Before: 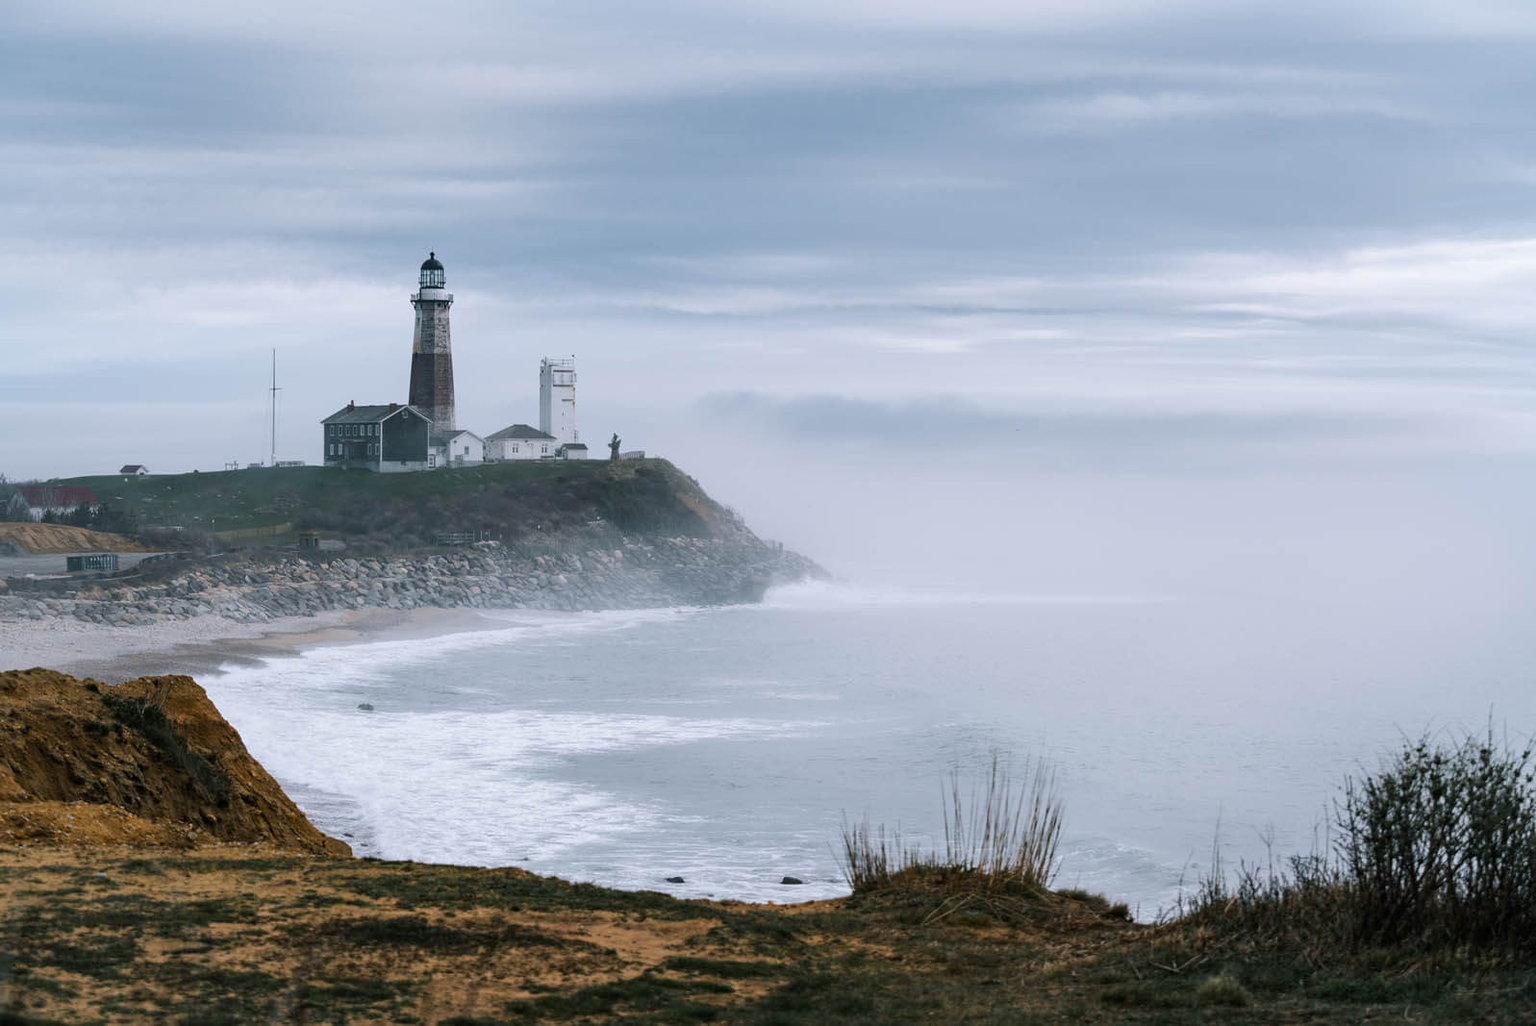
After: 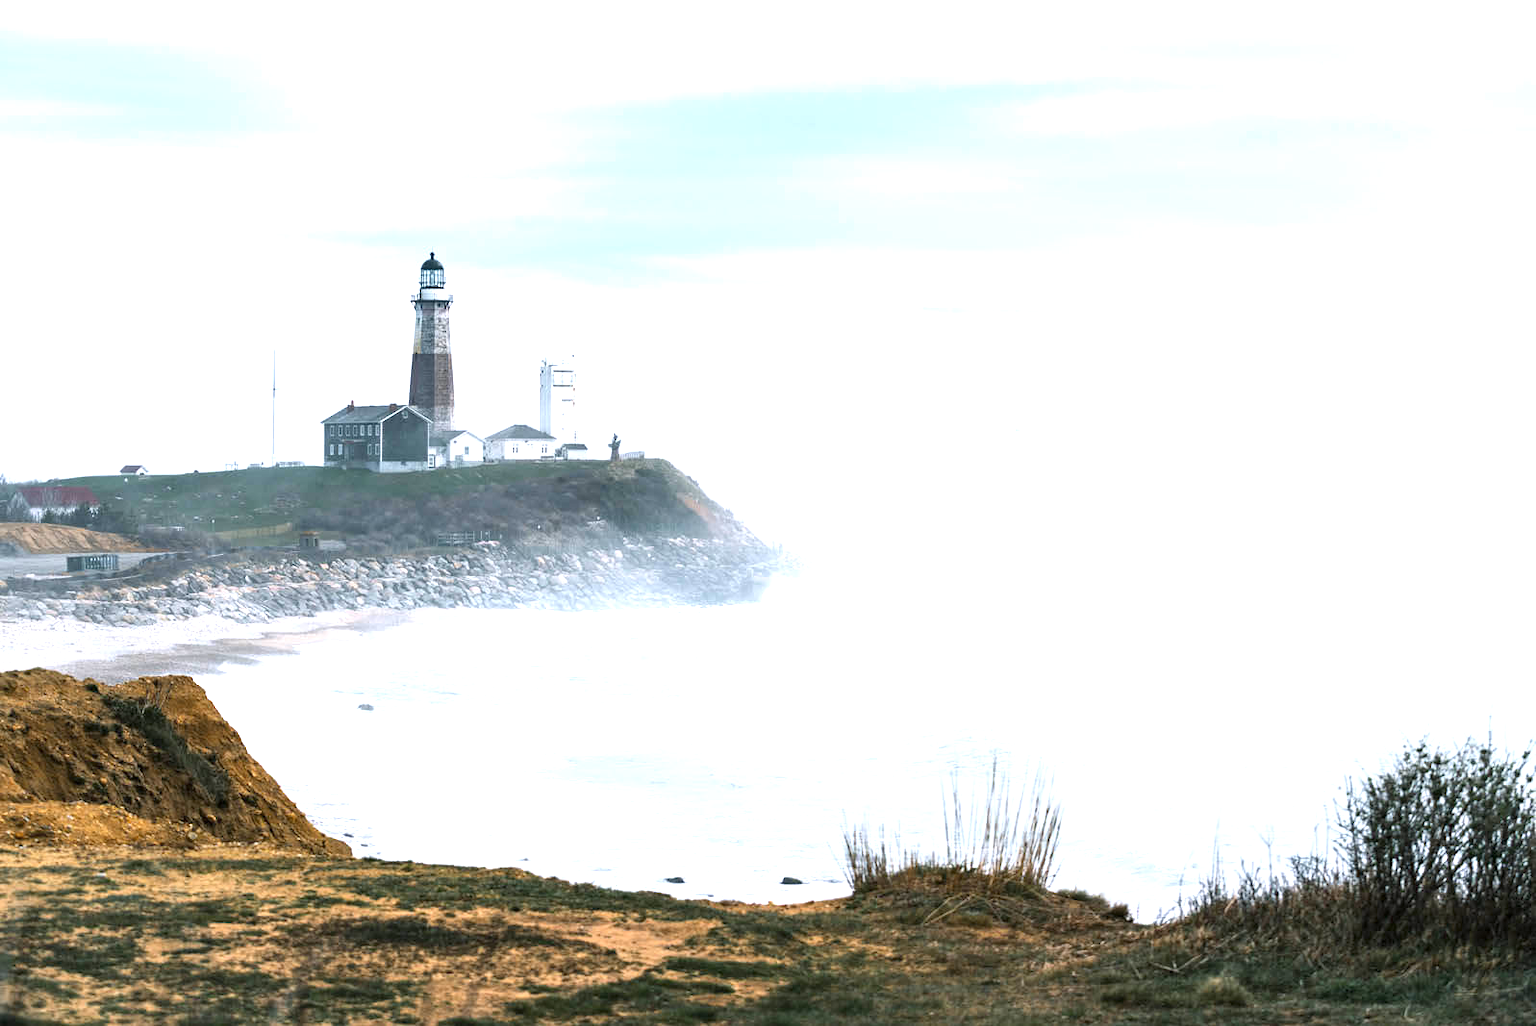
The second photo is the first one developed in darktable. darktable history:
exposure: exposure 1.491 EV, compensate highlight preservation false
